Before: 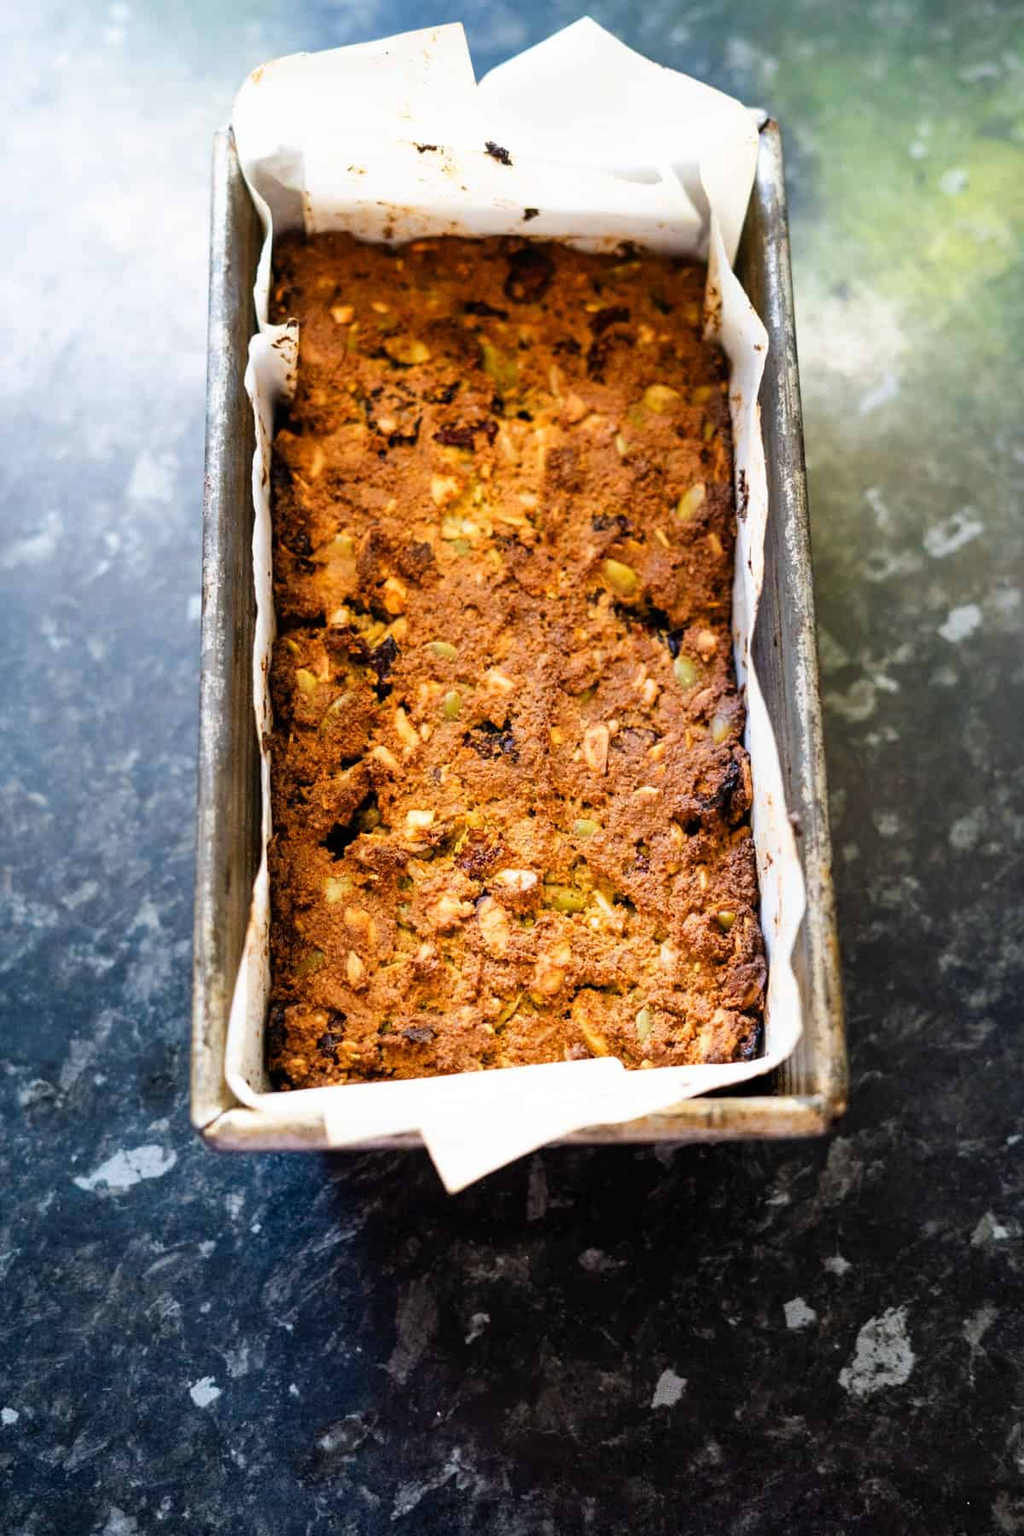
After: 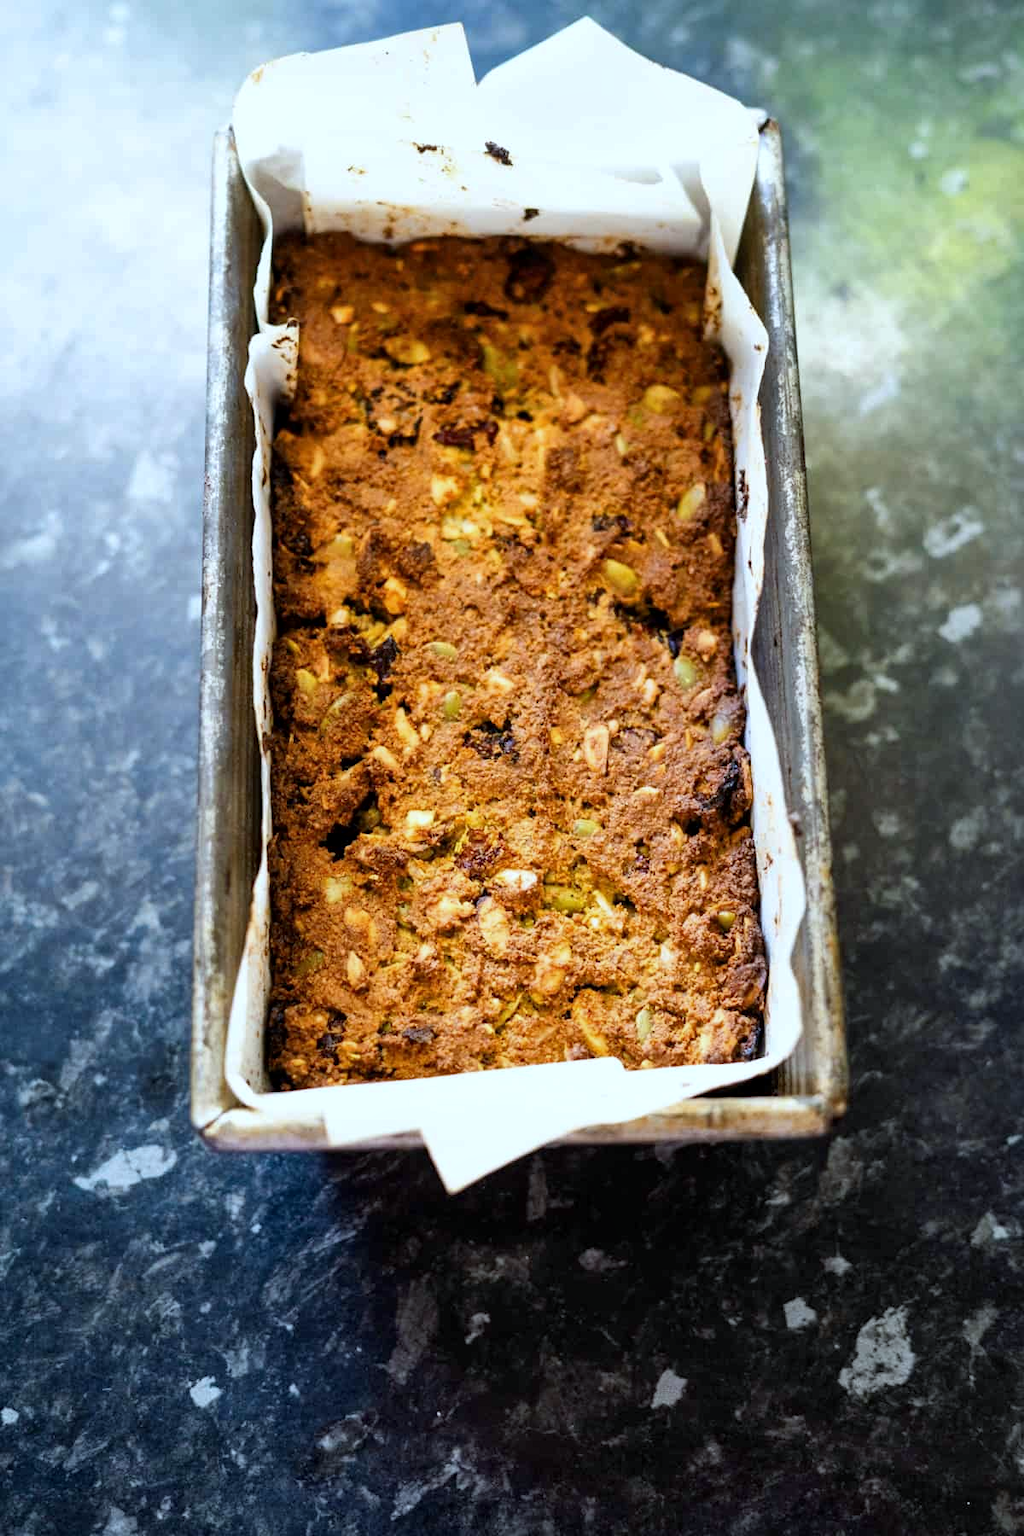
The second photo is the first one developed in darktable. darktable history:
white balance: red 0.925, blue 1.046
local contrast: mode bilateral grid, contrast 20, coarseness 50, detail 120%, midtone range 0.2
